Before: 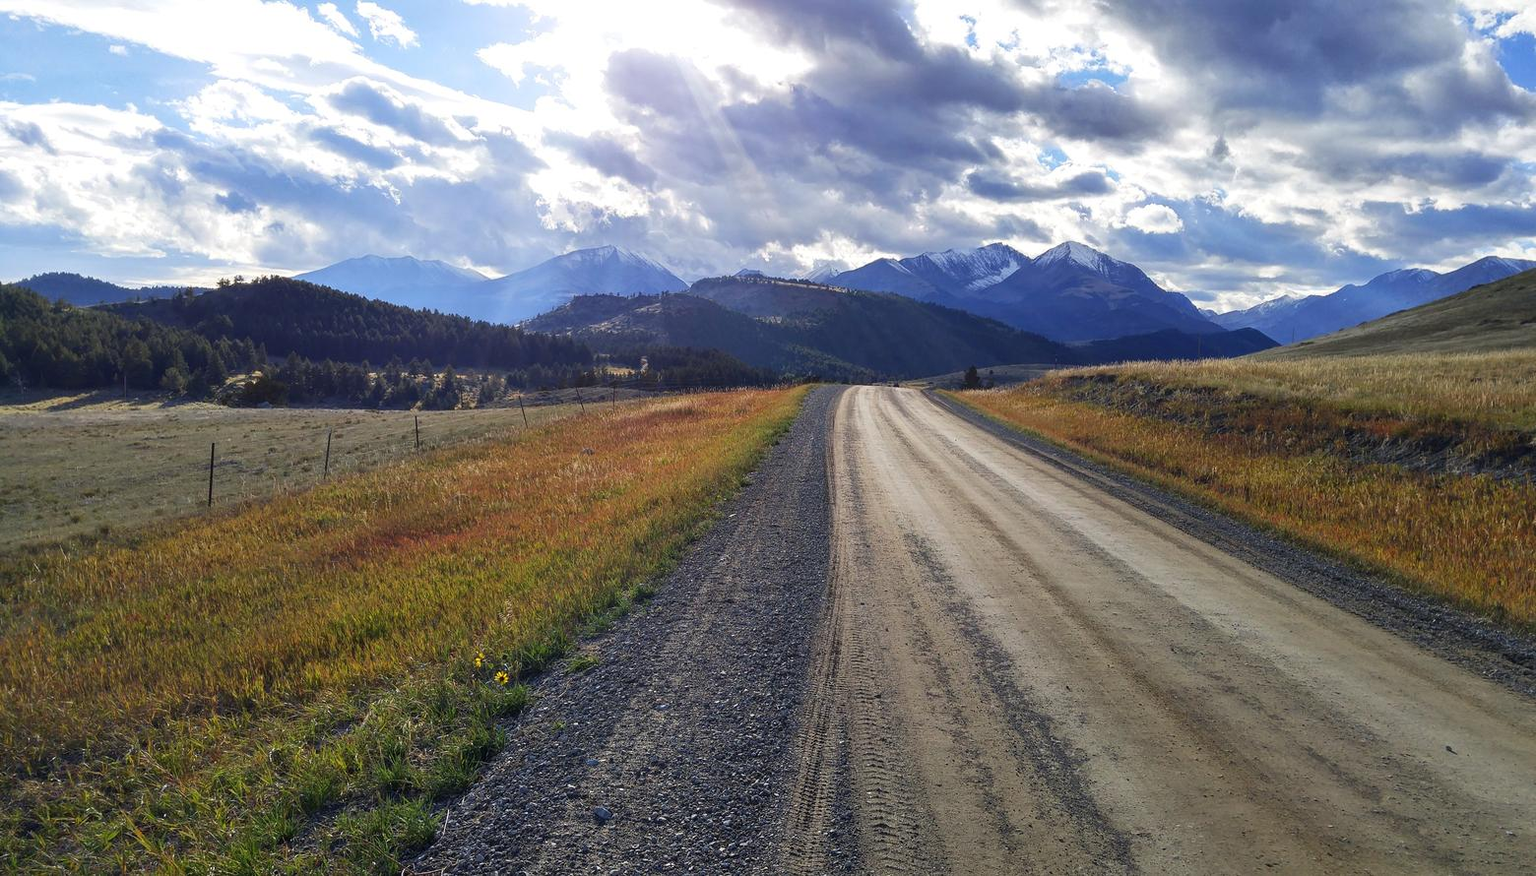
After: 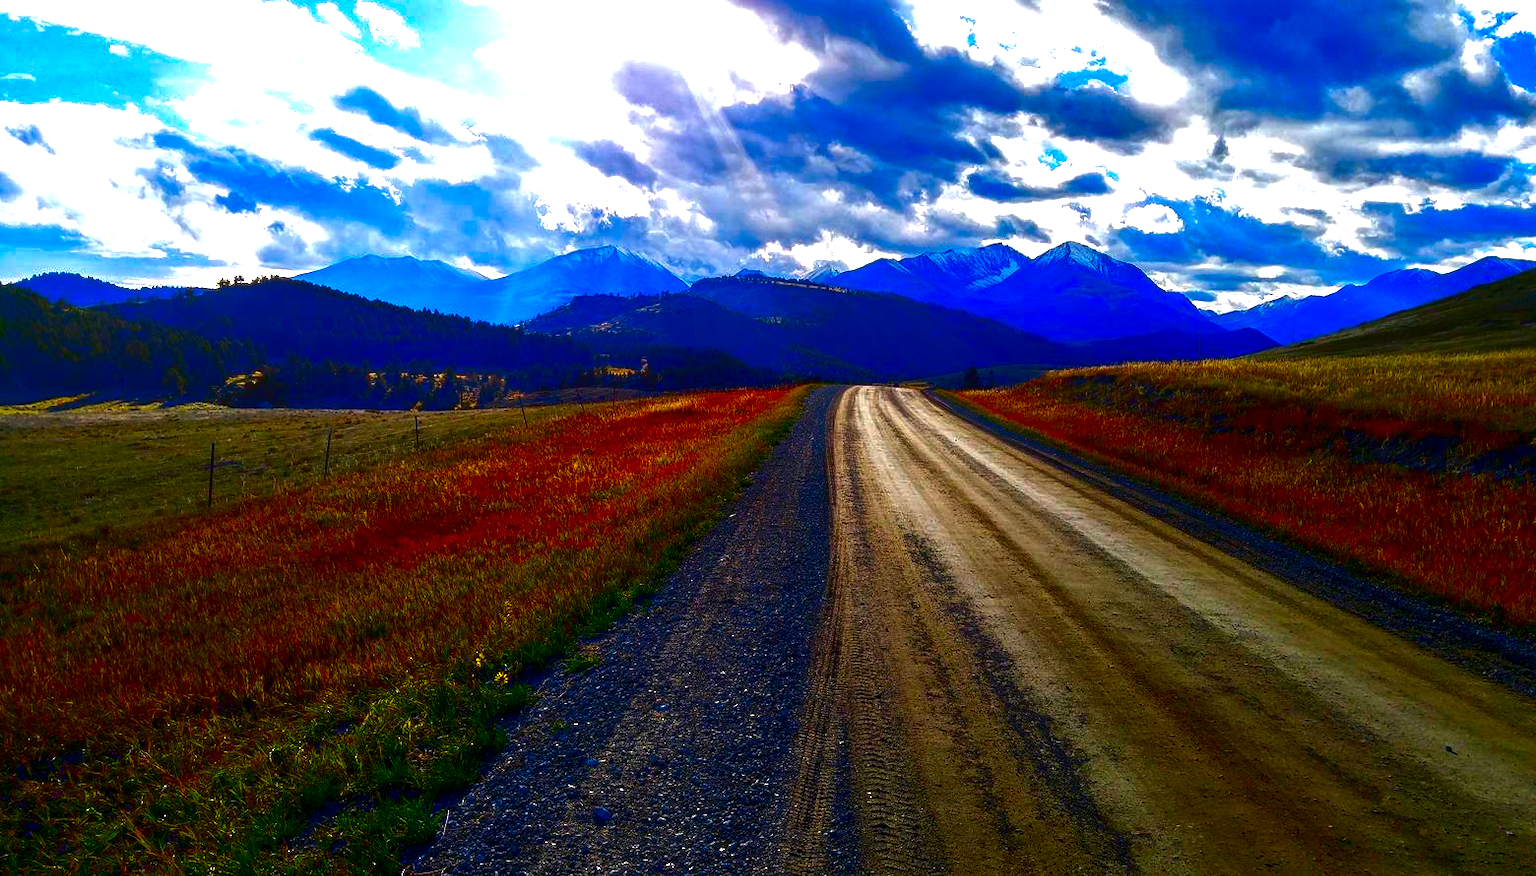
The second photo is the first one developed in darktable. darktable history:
exposure: exposure 0.555 EV, compensate highlight preservation false
haze removal: strength -0.095, compatibility mode true, adaptive false
color balance rgb: shadows lift › chroma 1.04%, shadows lift › hue 241.64°, linear chroma grading › shadows -30.486%, linear chroma grading › global chroma 35.321%, perceptual saturation grading › global saturation 20%, perceptual saturation grading › highlights -25.474%, perceptual saturation grading › shadows 50.21%
local contrast: on, module defaults
shadows and highlights: radius 125.37, shadows 21.1, highlights -22.85, low approximation 0.01
contrast brightness saturation: brightness -0.995, saturation 0.993
